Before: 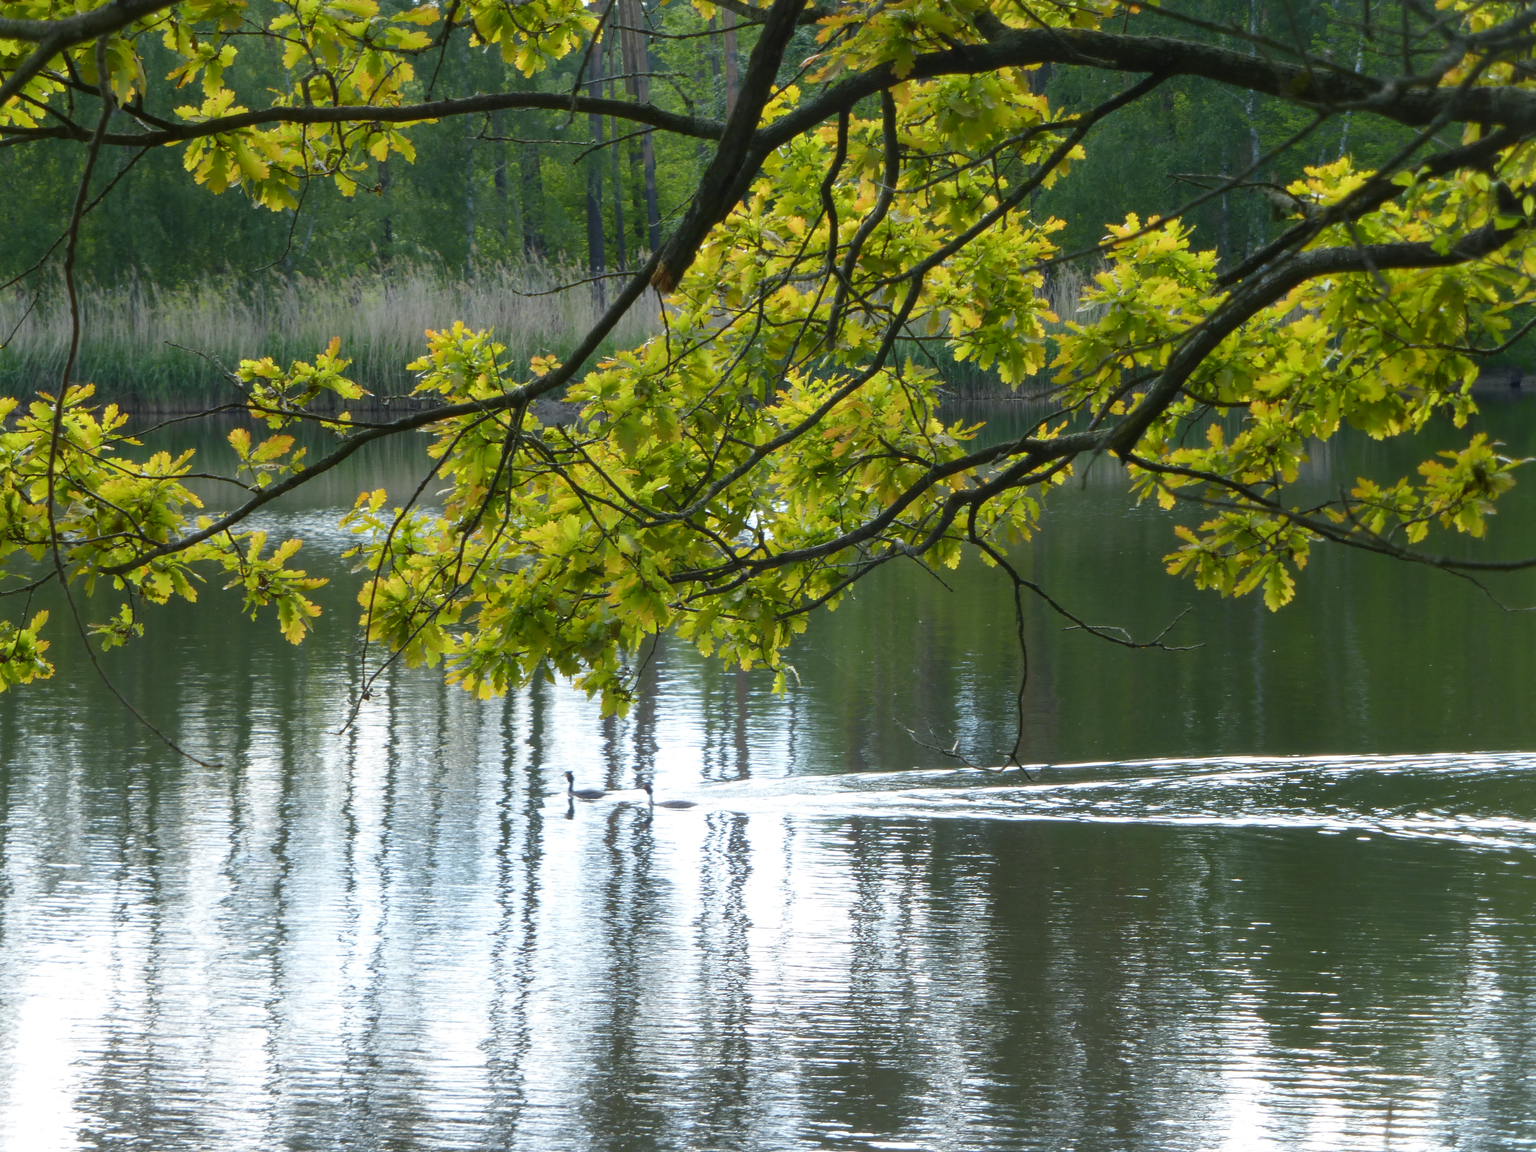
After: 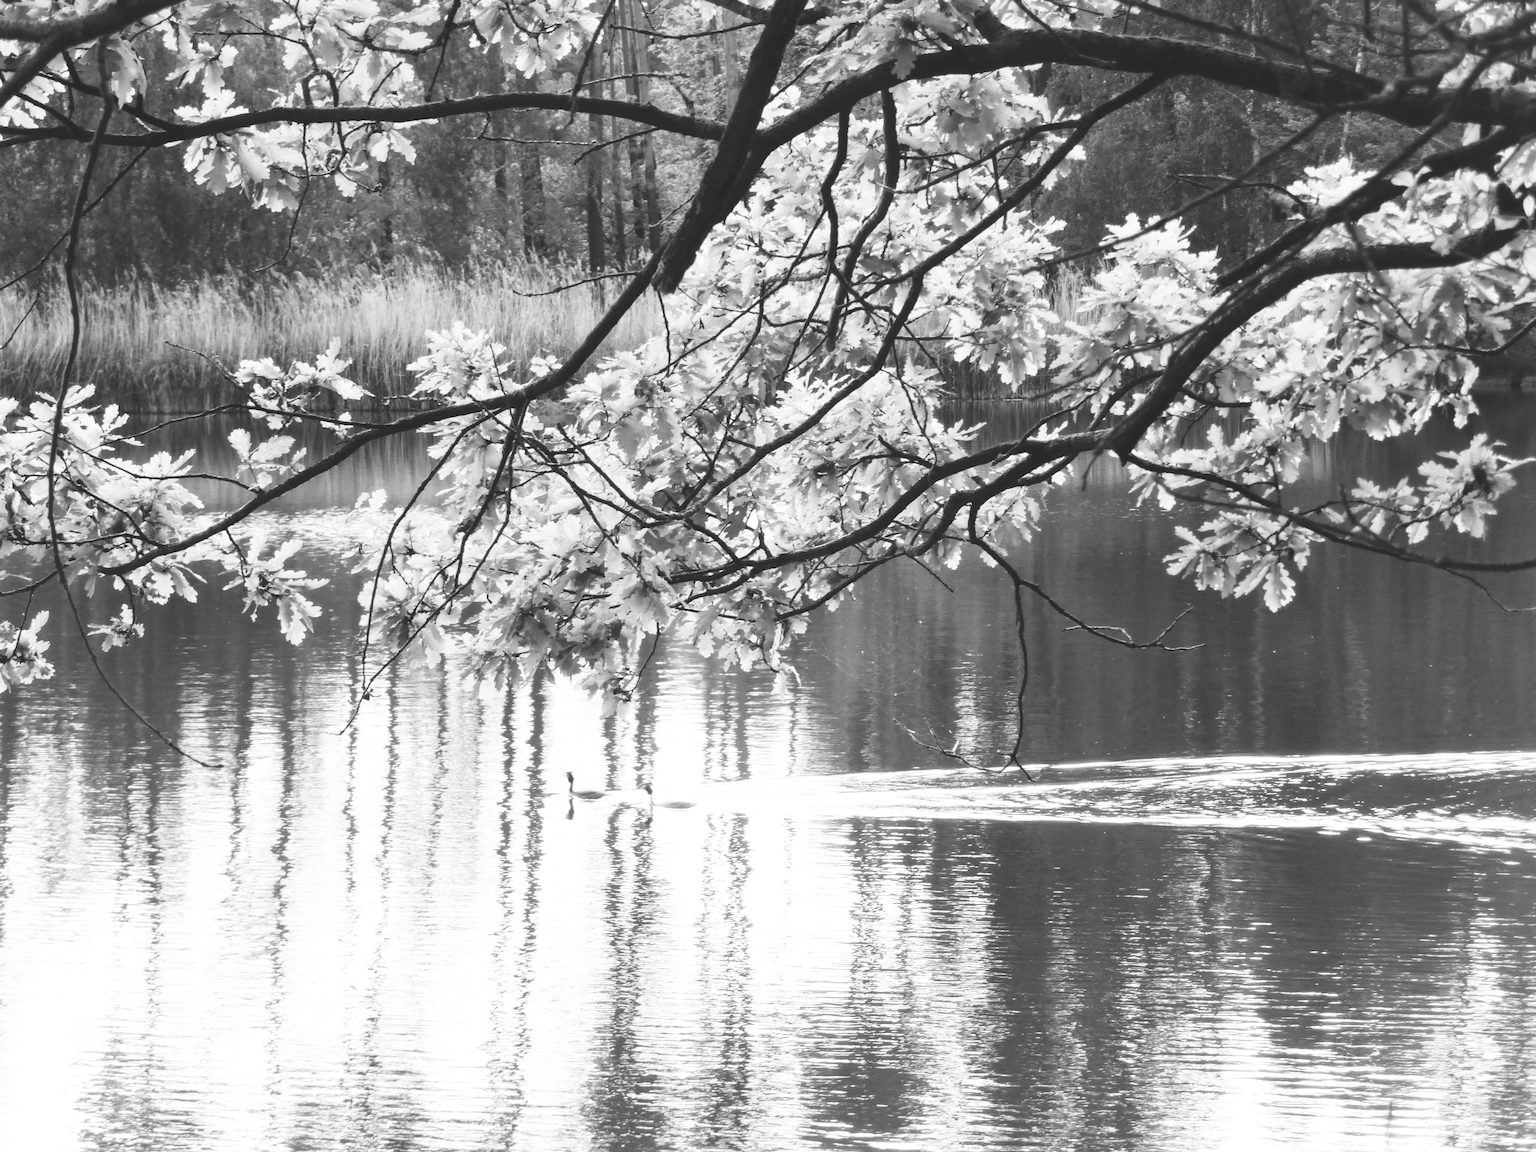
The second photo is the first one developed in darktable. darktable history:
tone curve: curves: ch0 [(0, 0) (0.003, 0.139) (0.011, 0.14) (0.025, 0.138) (0.044, 0.14) (0.069, 0.149) (0.1, 0.161) (0.136, 0.179) (0.177, 0.203) (0.224, 0.245) (0.277, 0.302) (0.335, 0.382) (0.399, 0.461) (0.468, 0.546) (0.543, 0.614) (0.623, 0.687) (0.709, 0.758) (0.801, 0.84) (0.898, 0.912) (1, 1)], preserve colors none
contrast brightness saturation: contrast 0.537, brightness 0.49, saturation -0.997
